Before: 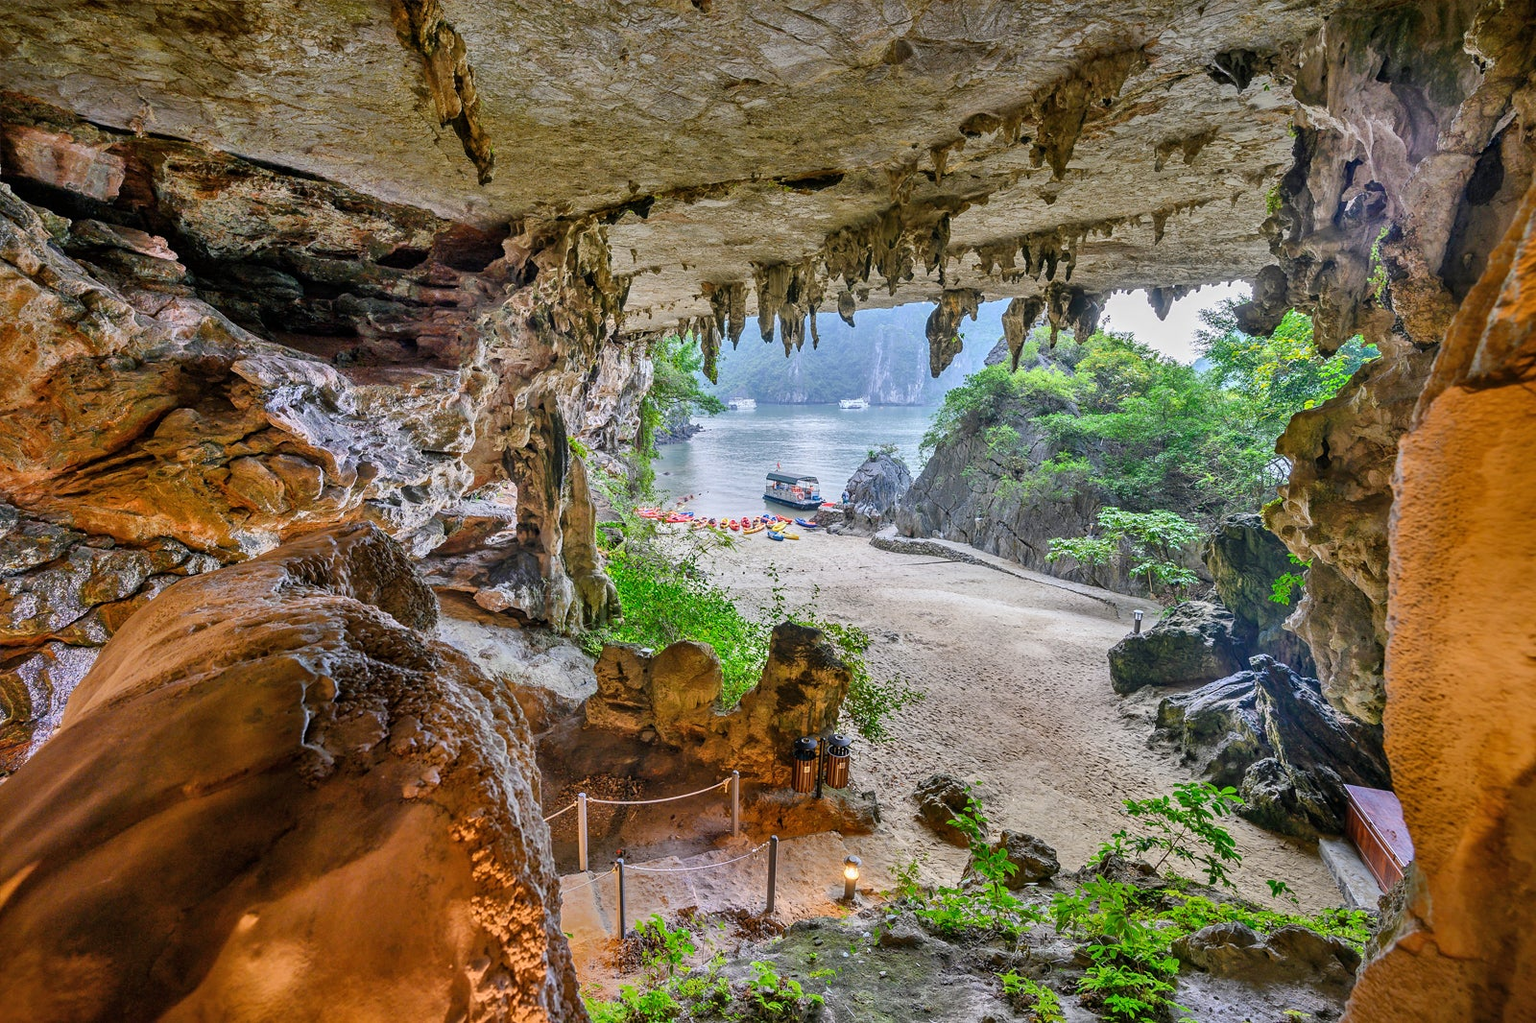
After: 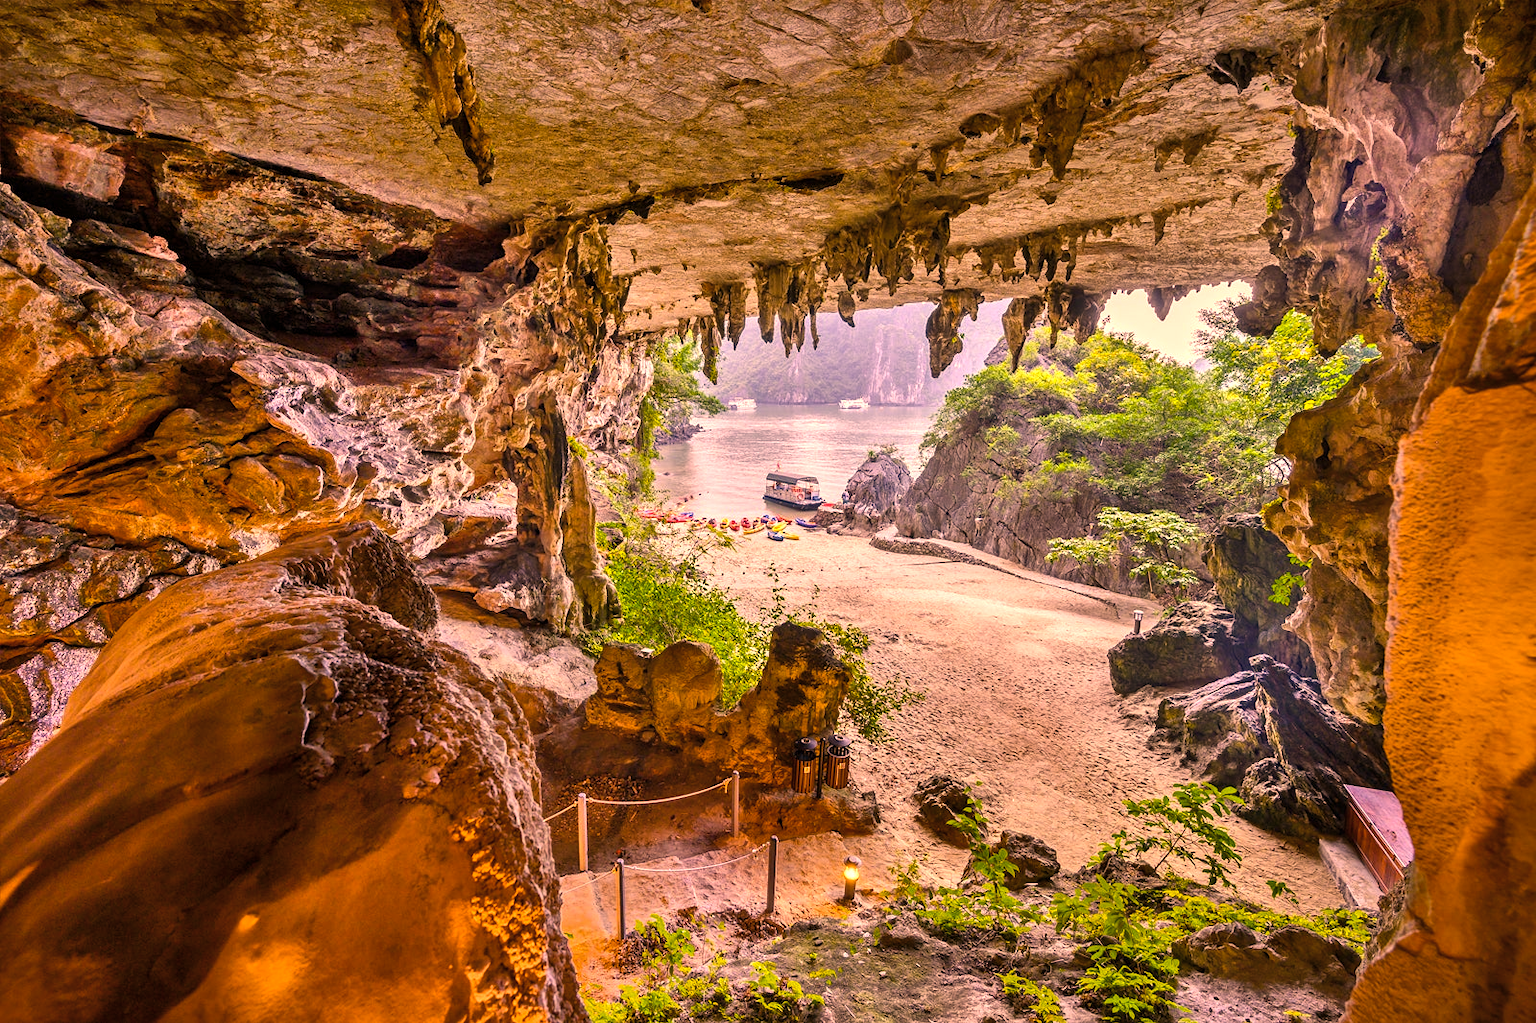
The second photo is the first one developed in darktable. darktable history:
color correction: highlights a* 39.46, highlights b* 39.96, saturation 0.685
color balance rgb: power › chroma 1.565%, power › hue 25.65°, linear chroma grading › global chroma 15.374%, perceptual saturation grading › global saturation 24.922%, perceptual brilliance grading › global brilliance -4.257%, perceptual brilliance grading › highlights 24.32%, perceptual brilliance grading › mid-tones 7.045%, perceptual brilliance grading › shadows -4.93%, contrast -9.456%
